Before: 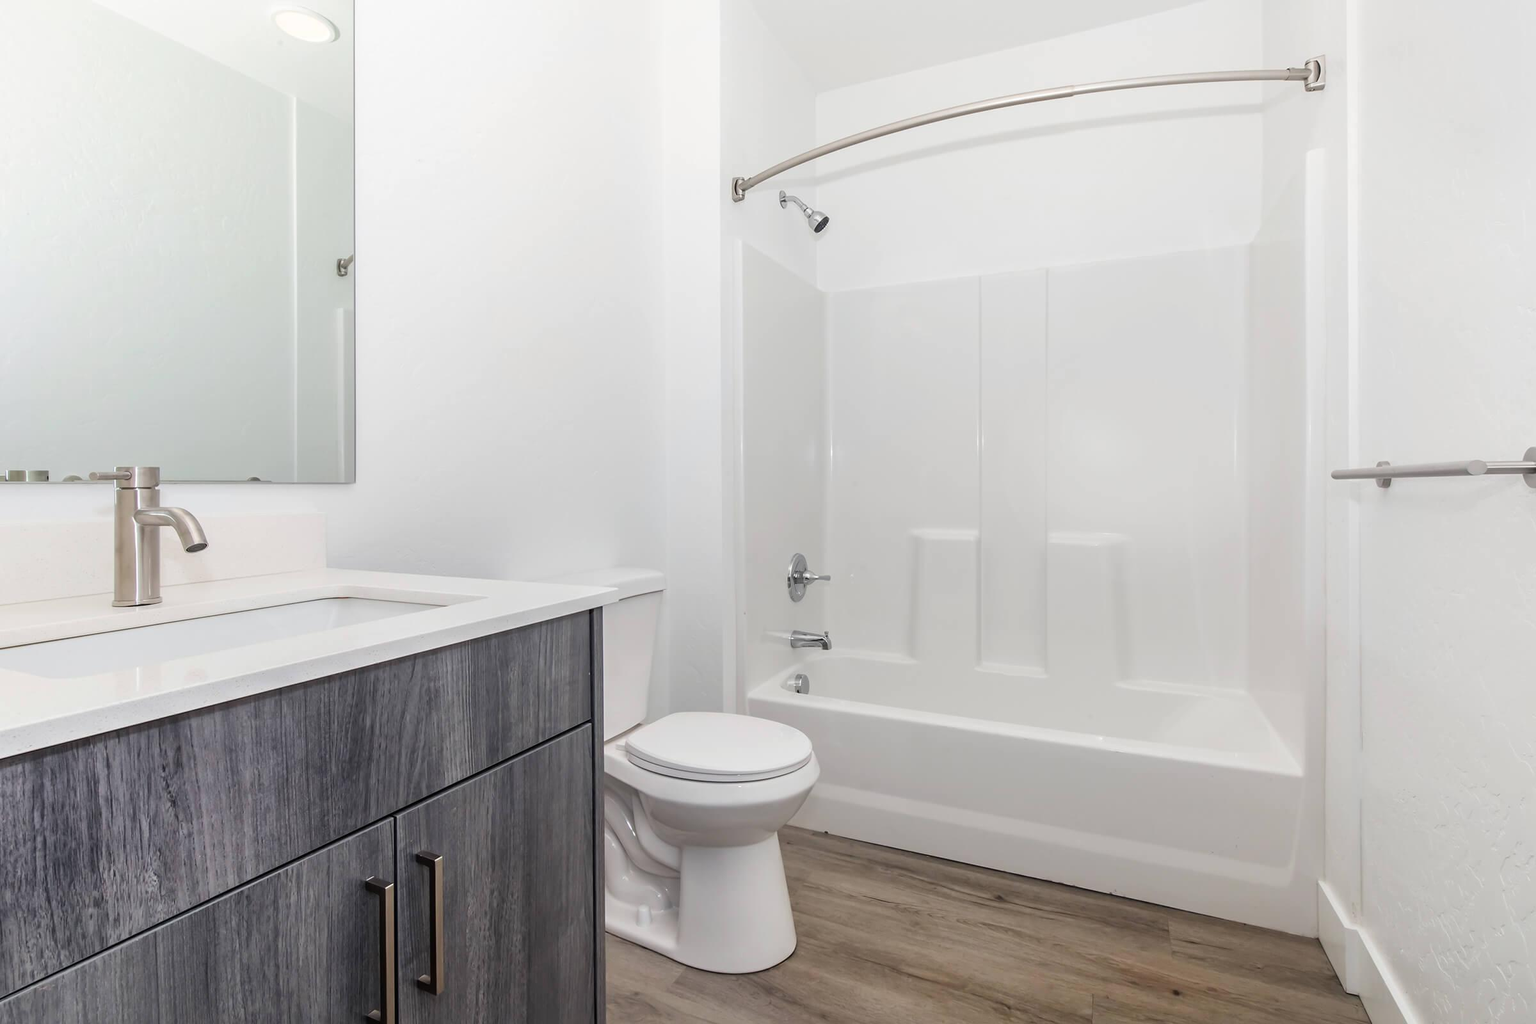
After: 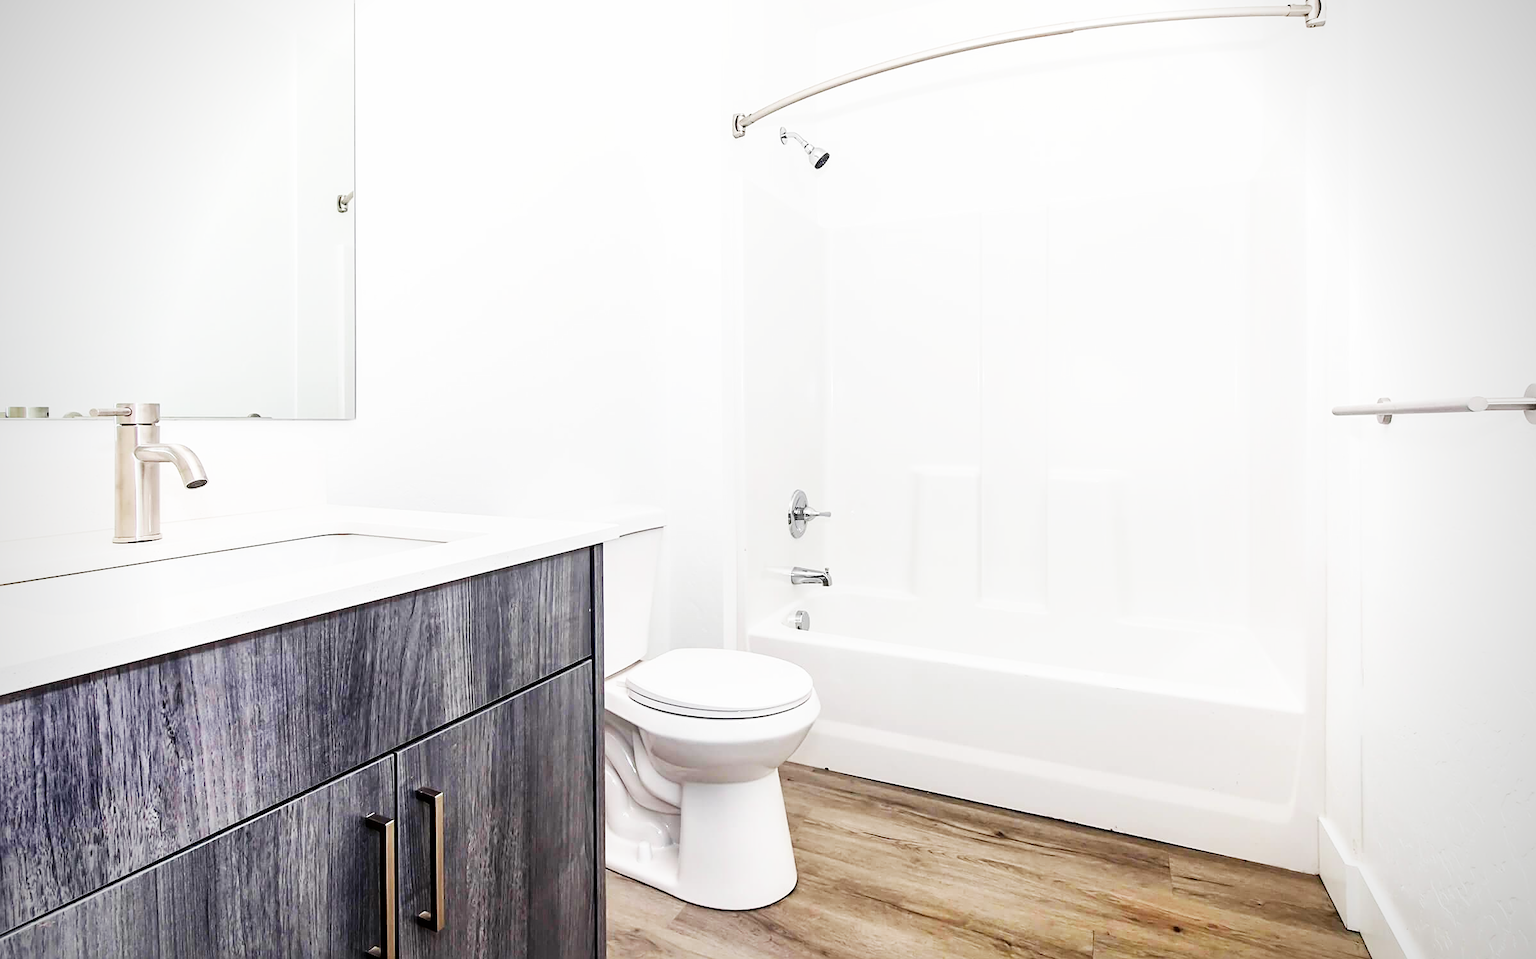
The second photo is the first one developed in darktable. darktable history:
crop and rotate: top 6.311%
sharpen: on, module defaults
exposure: compensate highlight preservation false
vignetting: saturation 0.368
tone equalizer: edges refinement/feathering 500, mask exposure compensation -1.57 EV, preserve details no
base curve: curves: ch0 [(0, 0) (0.007, 0.004) (0.027, 0.03) (0.046, 0.07) (0.207, 0.54) (0.442, 0.872) (0.673, 0.972) (1, 1)], preserve colors none
contrast brightness saturation: contrast 0.066, brightness -0.141, saturation 0.106
